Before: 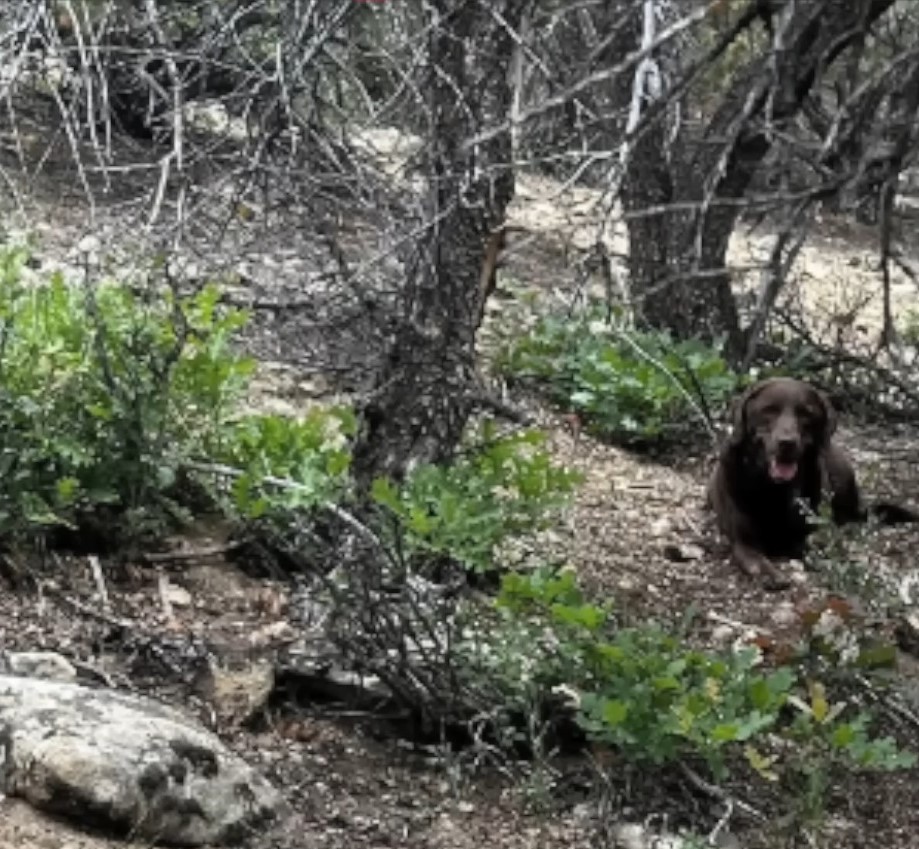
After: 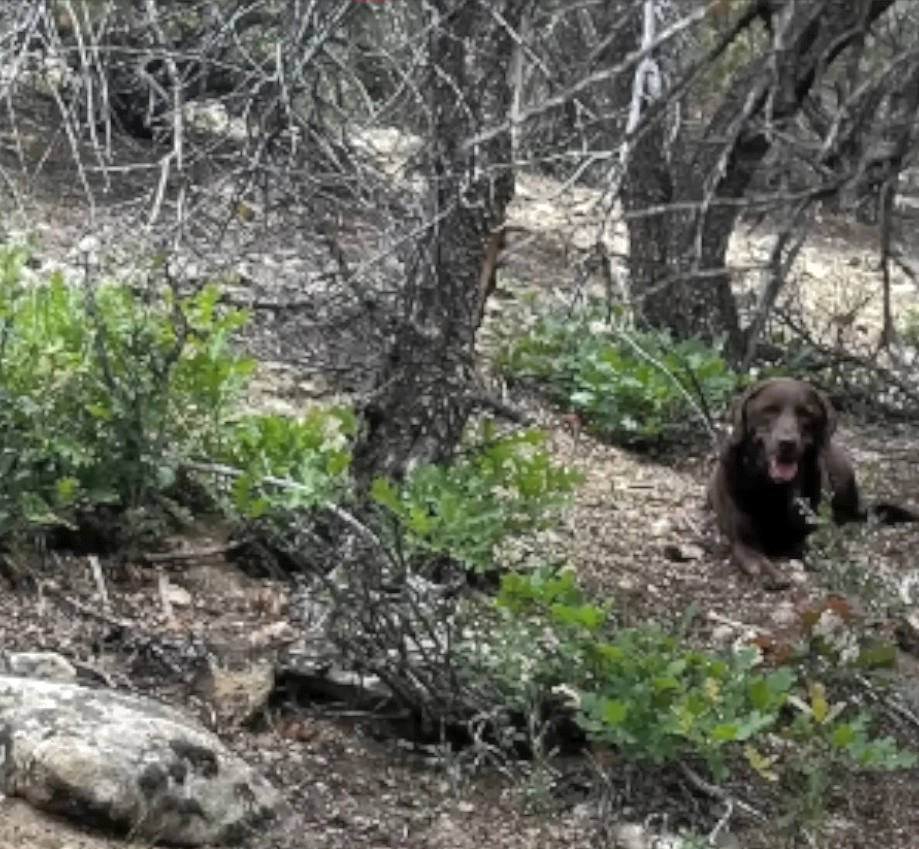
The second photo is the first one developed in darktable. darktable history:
levels: mode automatic, levels [0, 0.478, 1]
shadows and highlights: highlights color adjustment 0.514%
exposure: exposure 0.128 EV, compensate exposure bias true, compensate highlight preservation false
tone equalizer: on, module defaults
